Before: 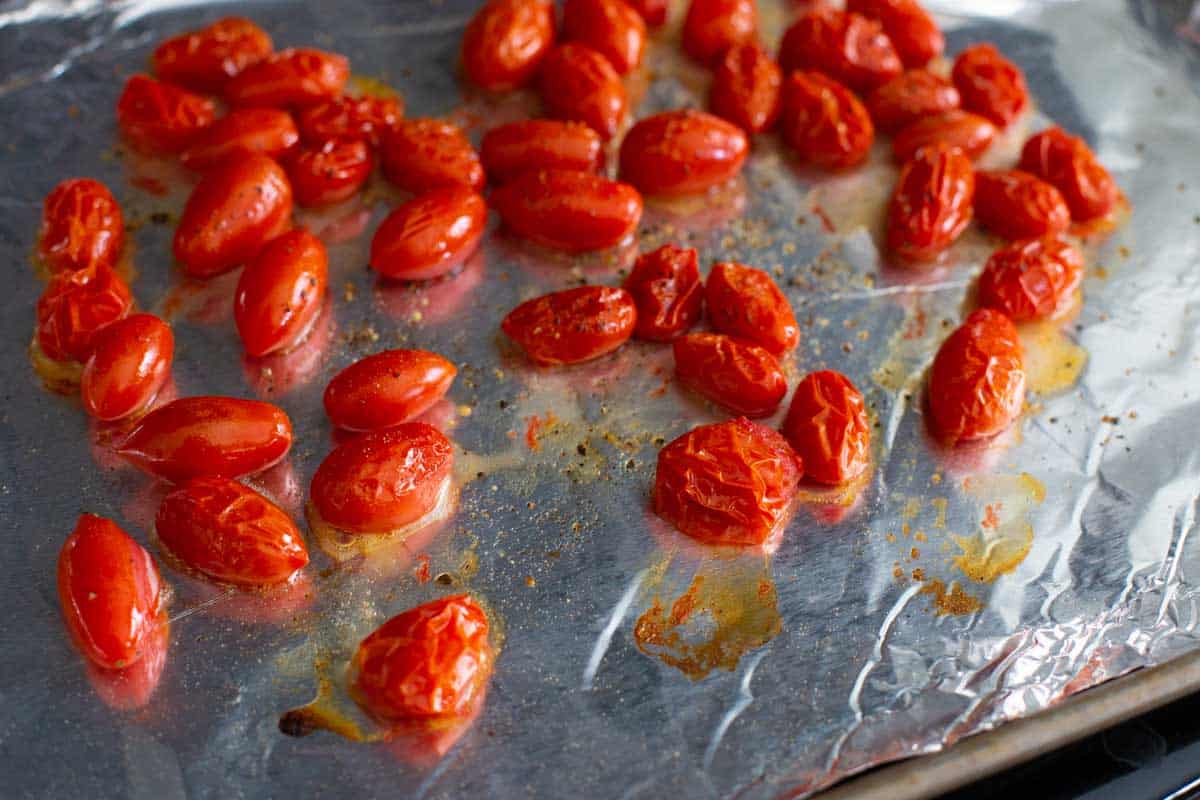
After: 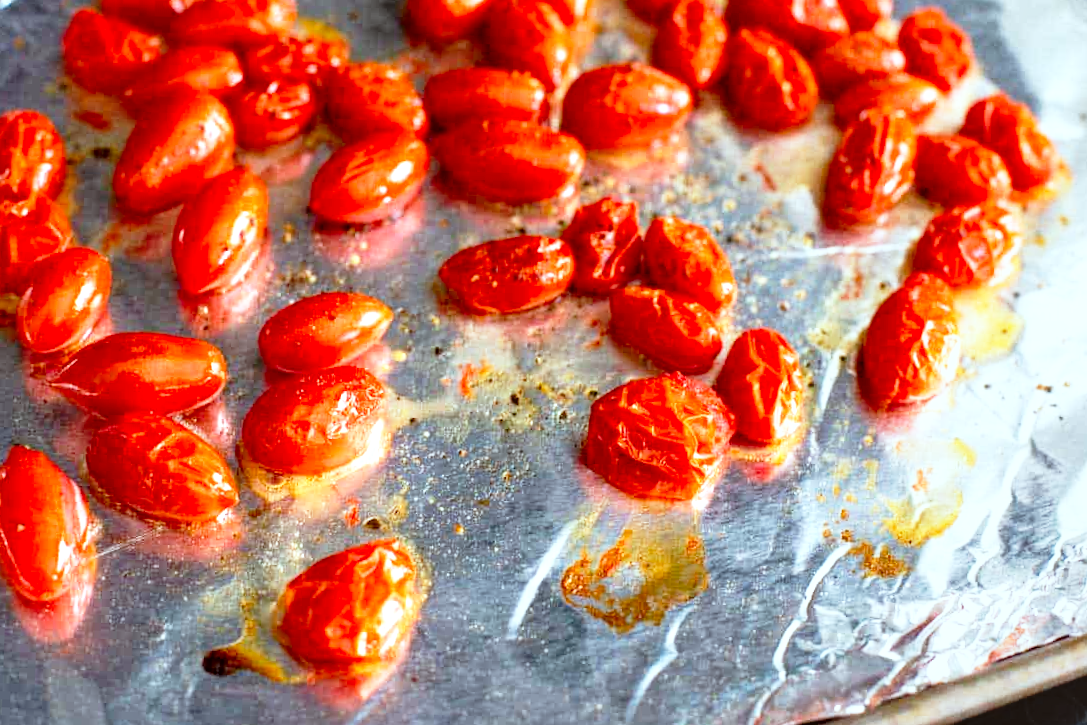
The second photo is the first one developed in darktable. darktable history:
base curve: curves: ch0 [(0, 0) (0.012, 0.01) (0.073, 0.168) (0.31, 0.711) (0.645, 0.957) (1, 1)], preserve colors none
crop and rotate: angle -2.04°, left 3.132%, top 3.957%, right 1.486%, bottom 0.59%
local contrast: on, module defaults
color correction: highlights a* -4.88, highlights b* -4.44, shadows a* 3.87, shadows b* 4.46
